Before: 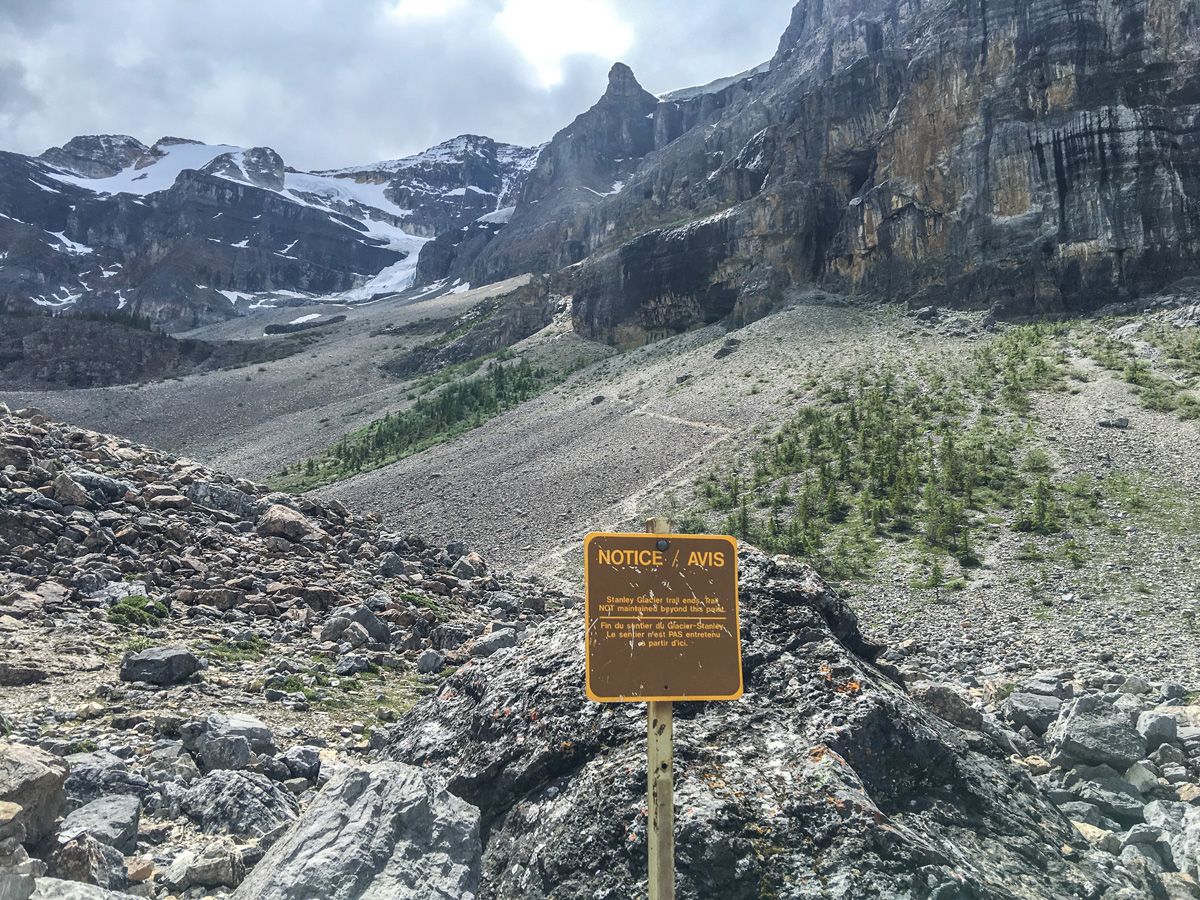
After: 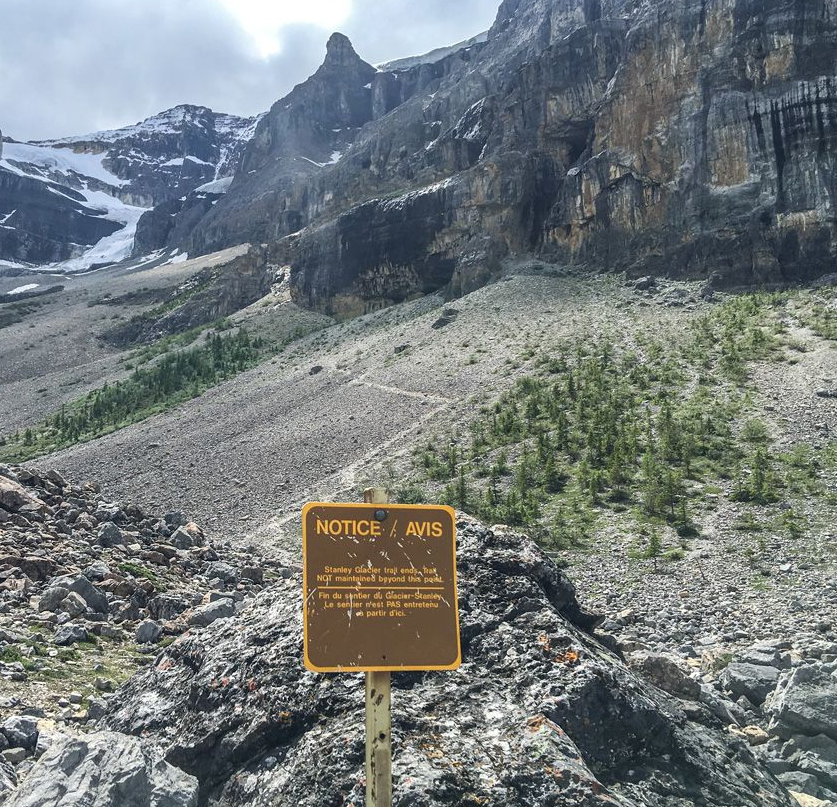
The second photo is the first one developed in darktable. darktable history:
crop and rotate: left 23.573%, top 3.381%, right 6.605%, bottom 6.926%
